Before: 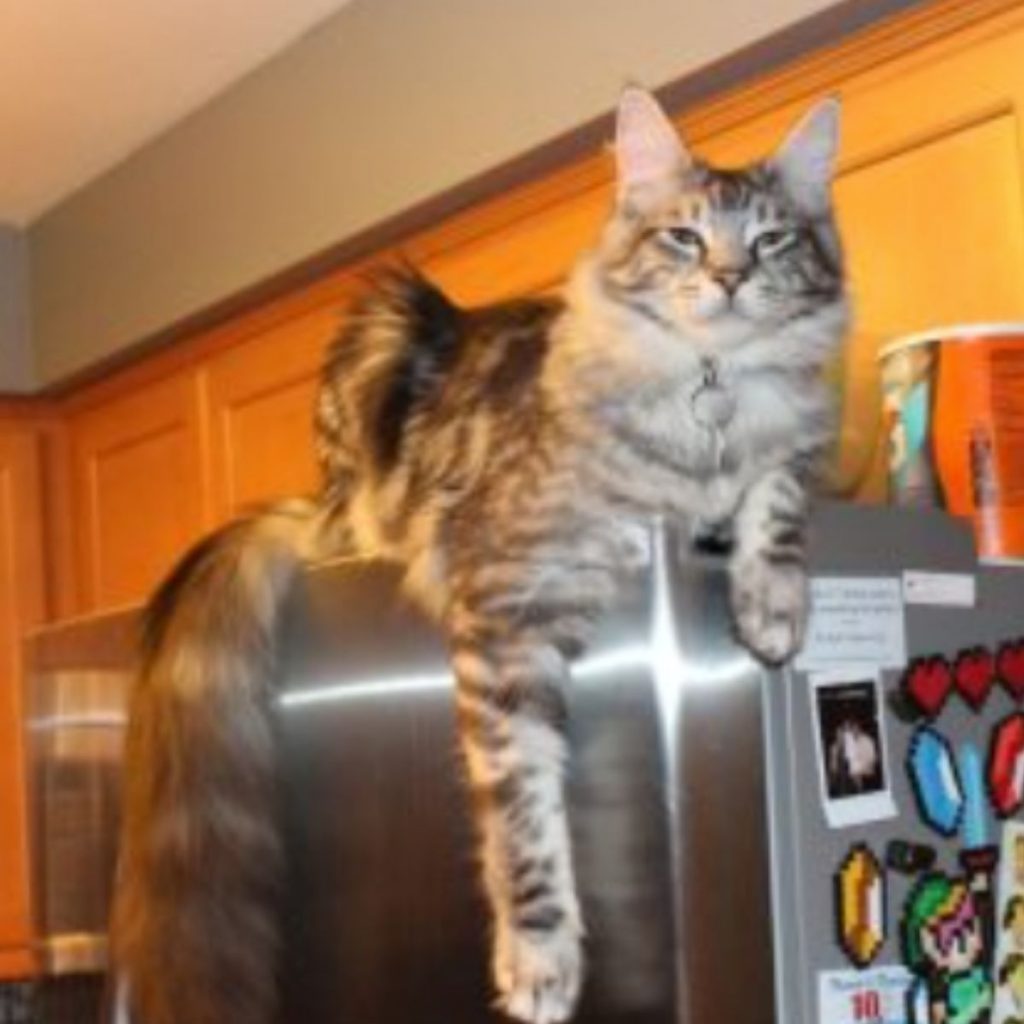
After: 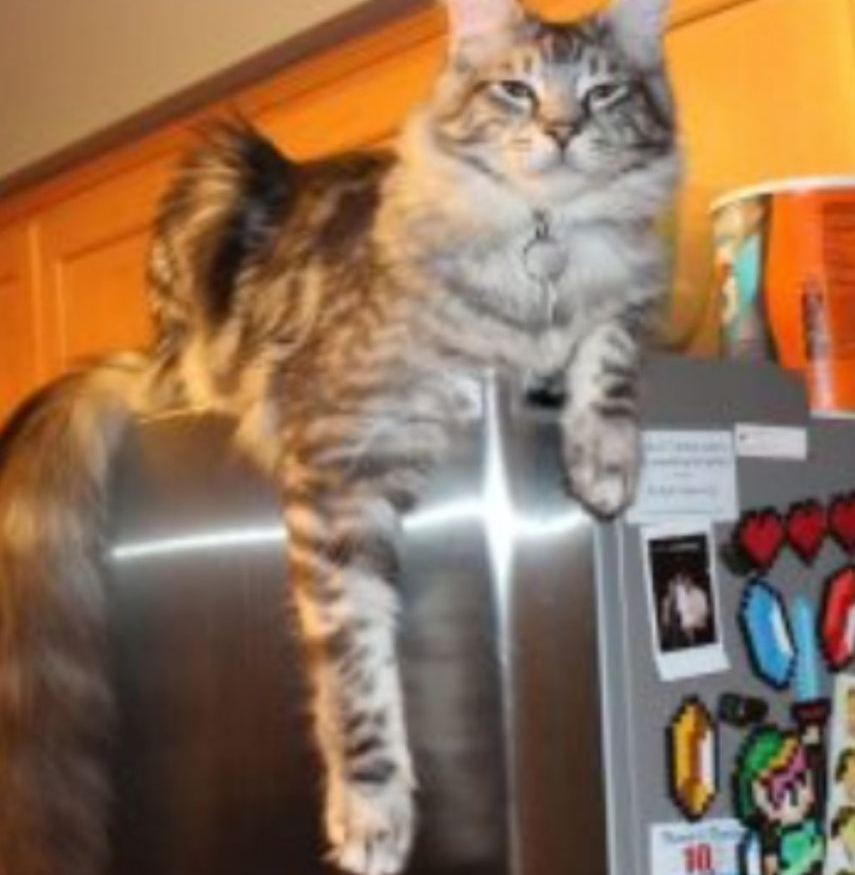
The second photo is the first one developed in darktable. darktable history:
crop: left 16.457%, top 14.44%
